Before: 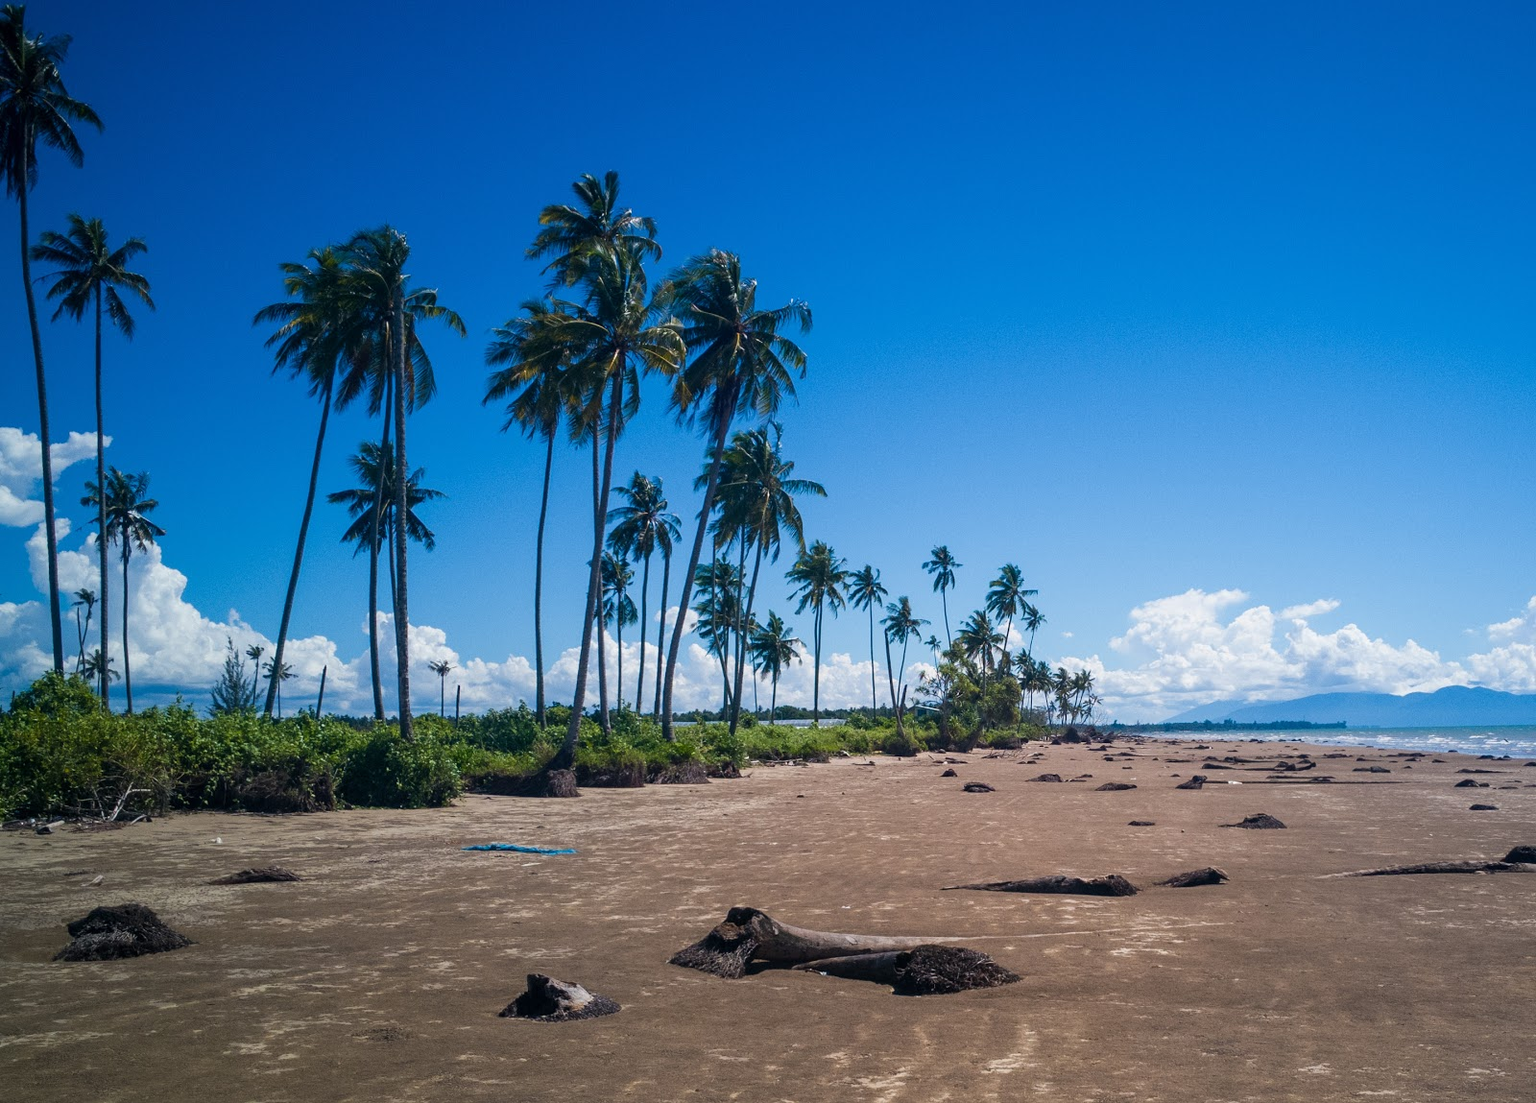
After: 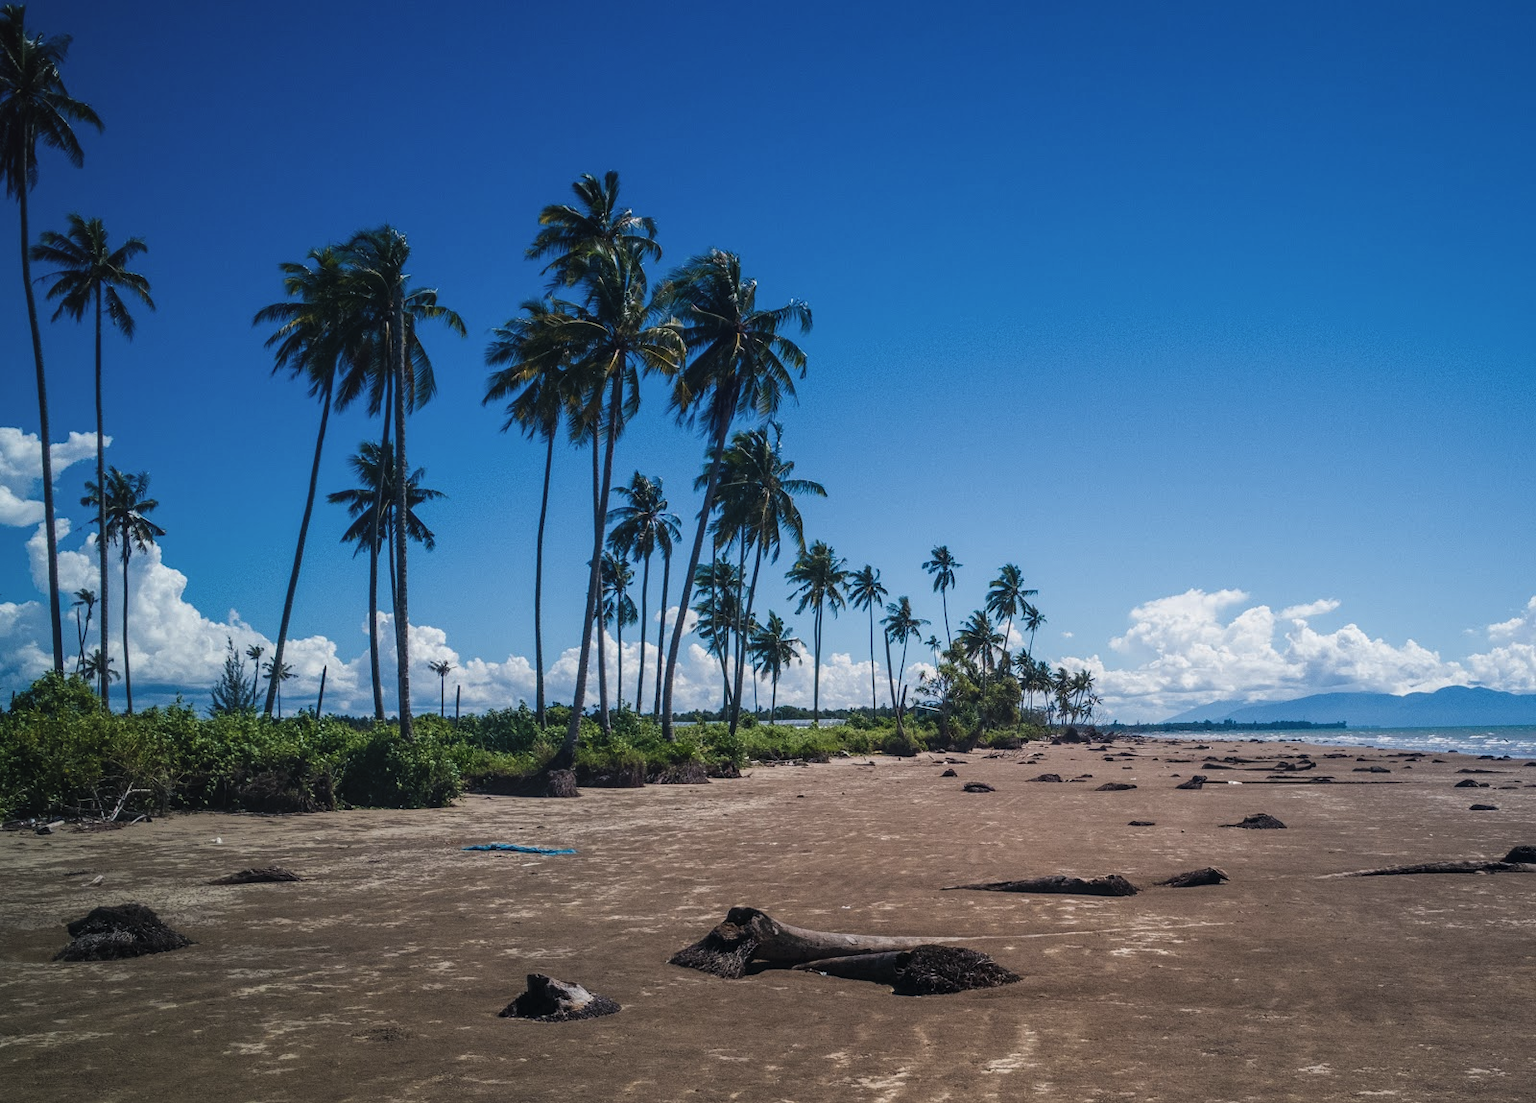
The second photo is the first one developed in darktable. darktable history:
local contrast: detail 142%
exposure: black level correction -0.015, exposure -0.5 EV, compensate highlight preservation false
